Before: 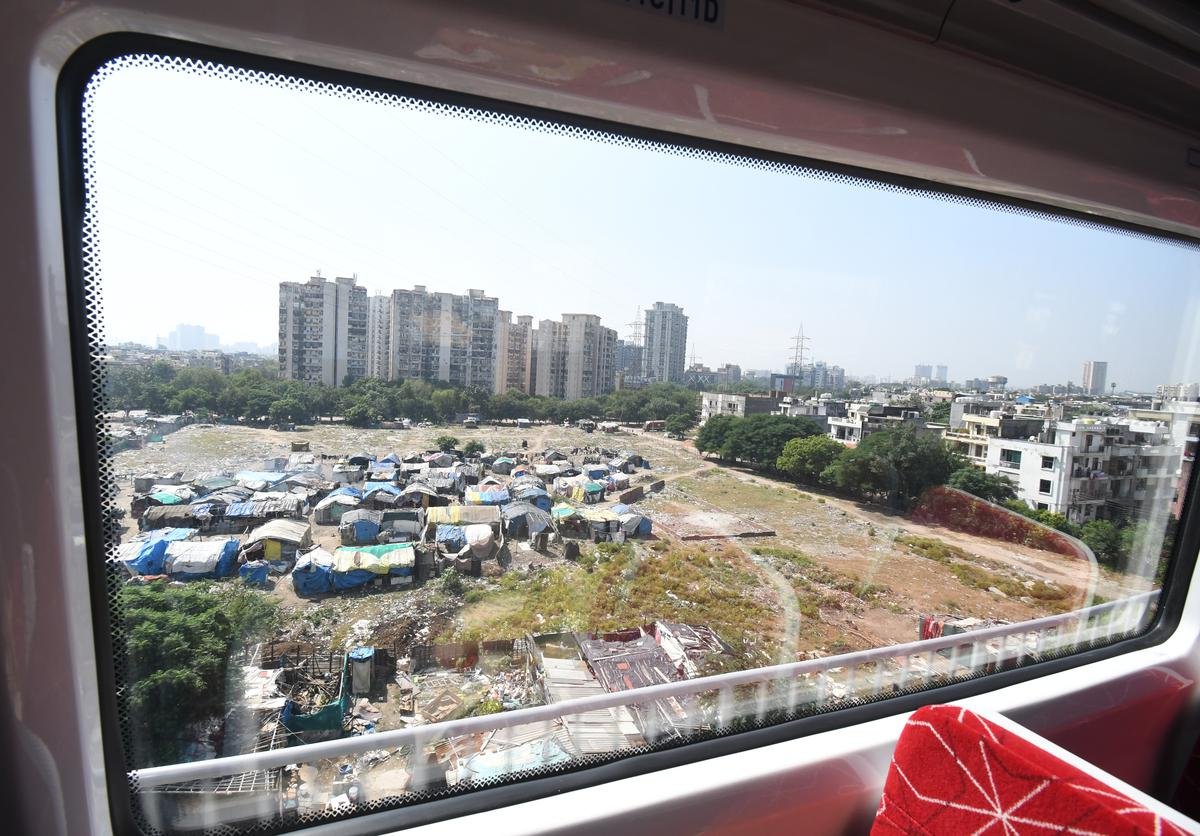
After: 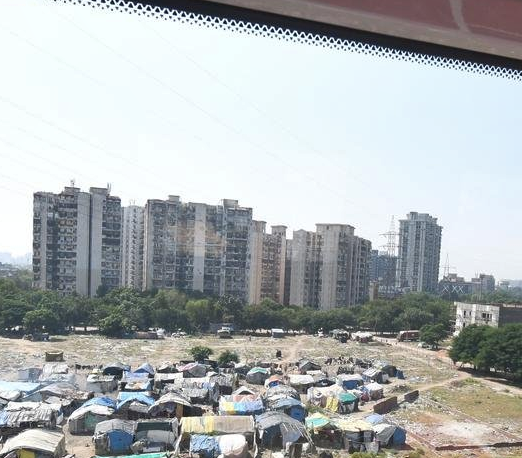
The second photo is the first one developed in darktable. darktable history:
crop: left 20.574%, top 10.881%, right 35.909%, bottom 34.214%
shadows and highlights: soften with gaussian
